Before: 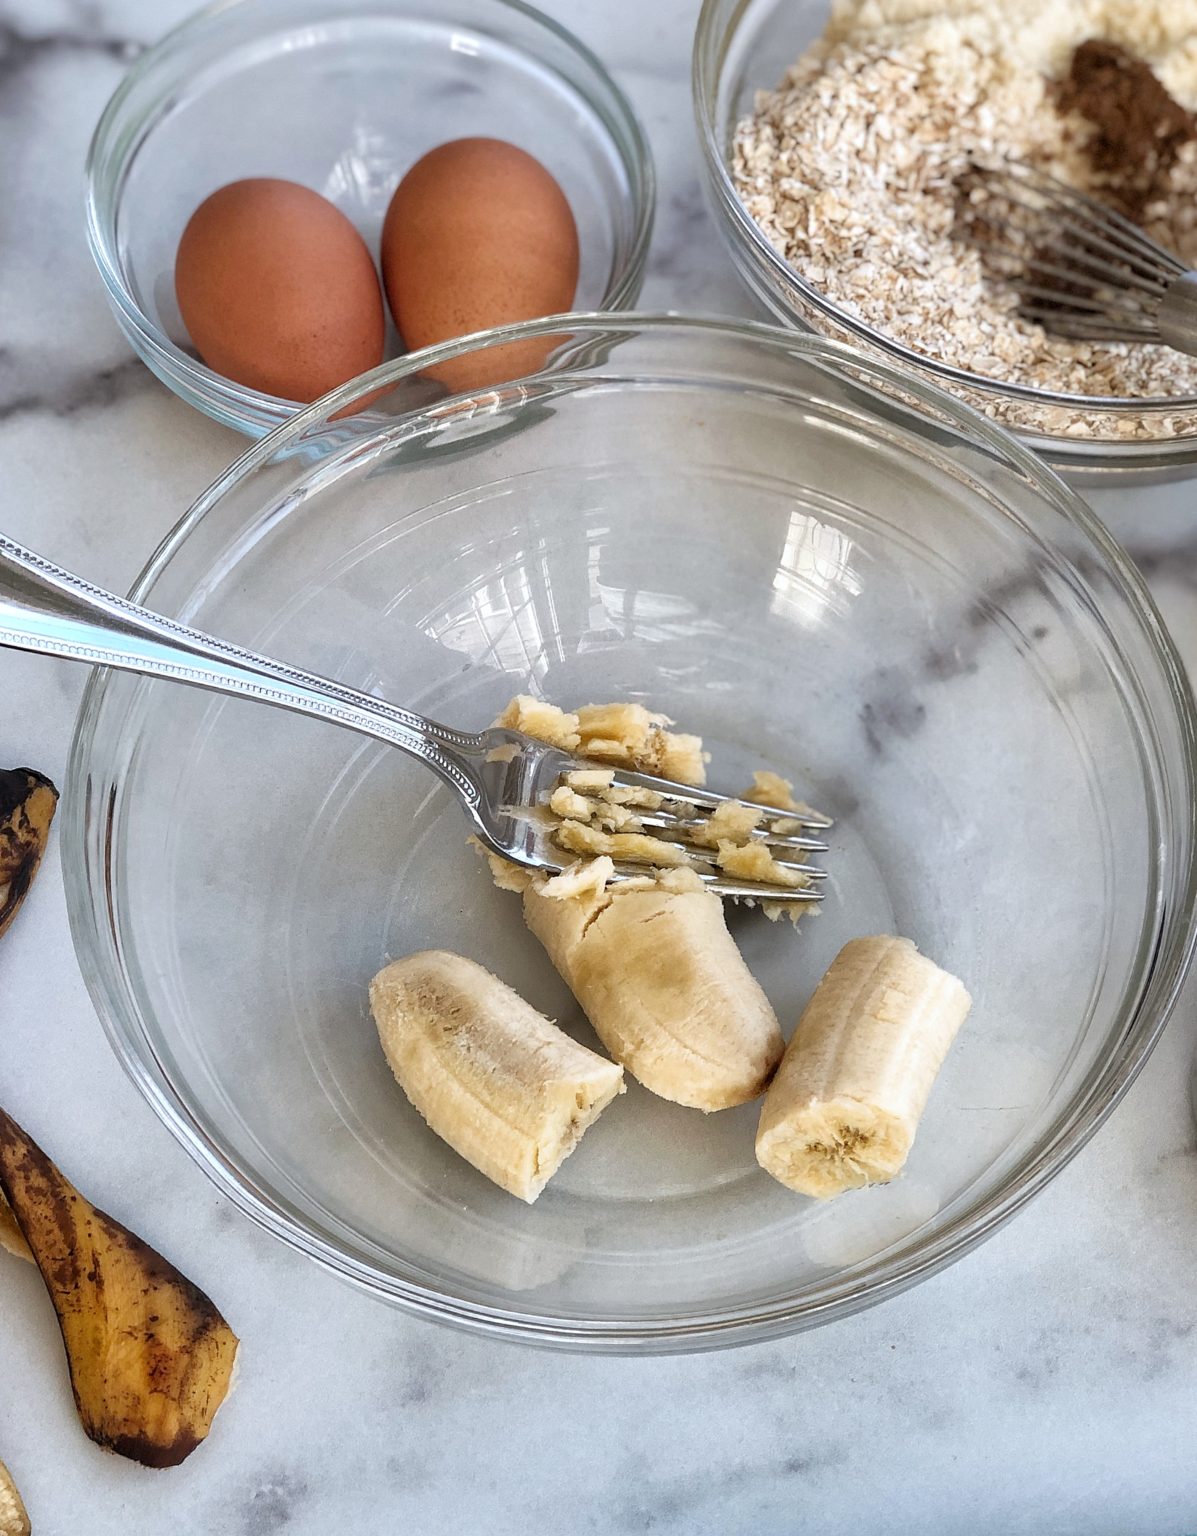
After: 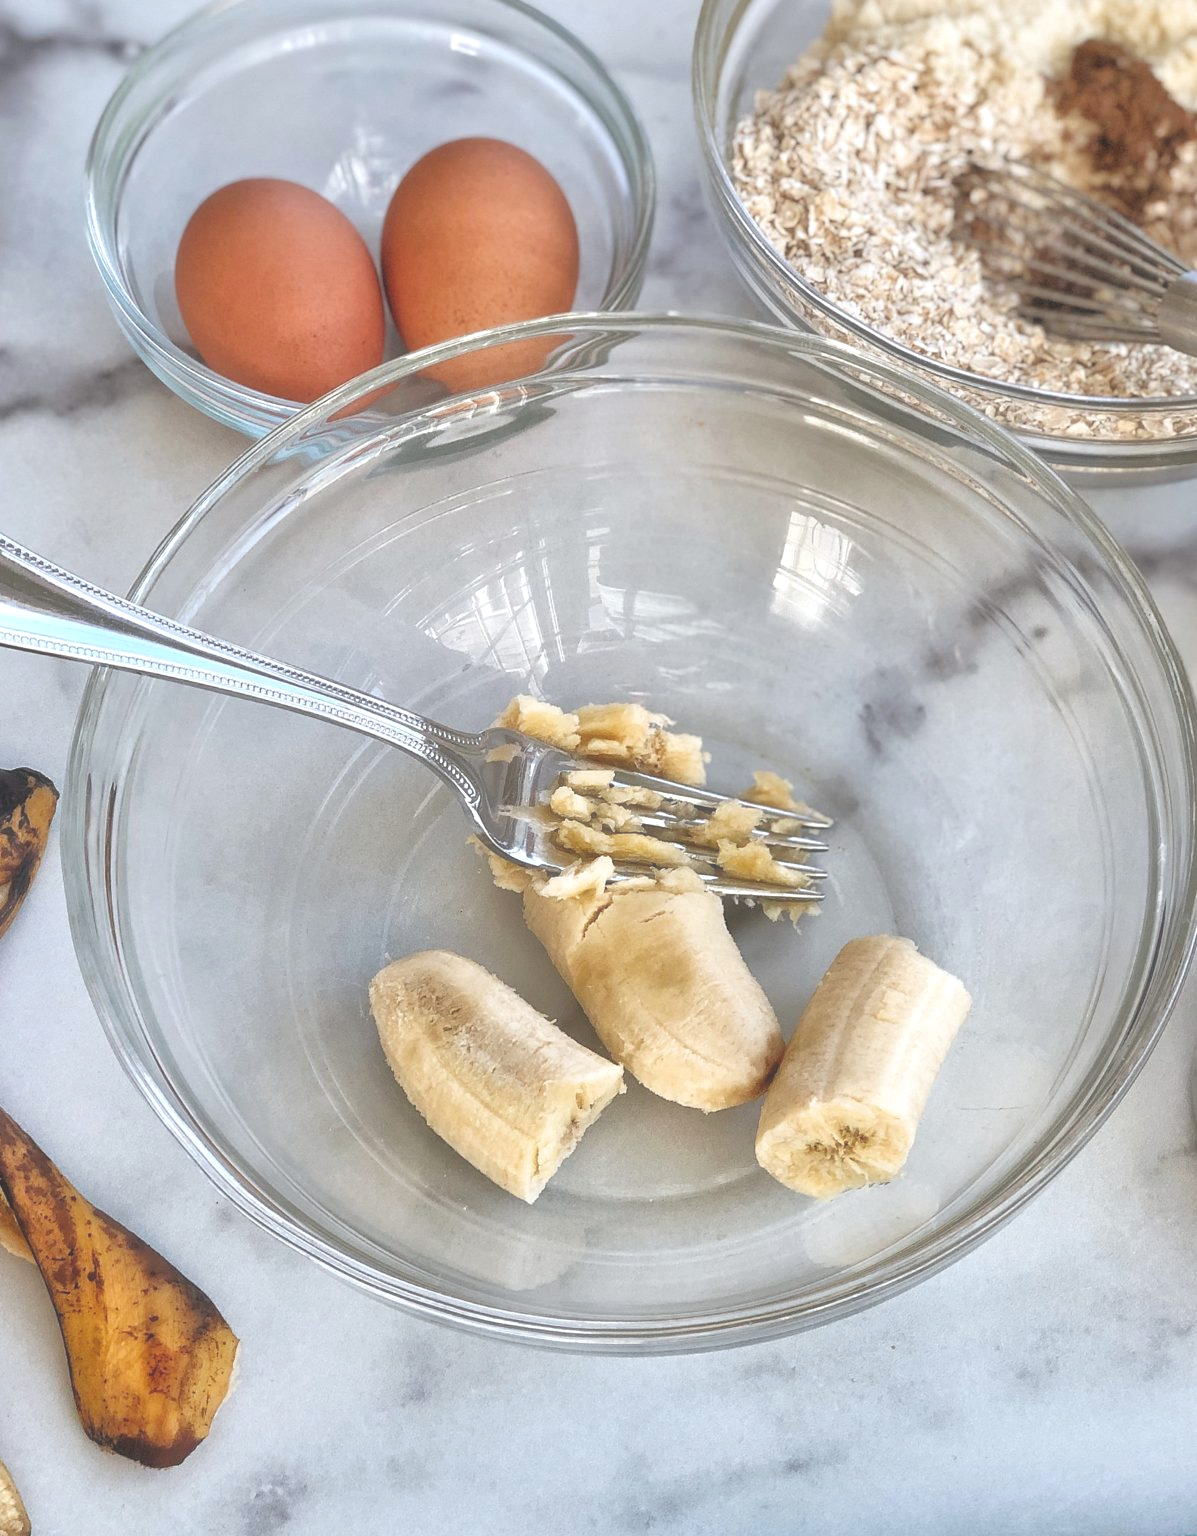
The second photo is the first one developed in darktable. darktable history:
haze removal: strength -0.1, adaptive false
exposure: black level correction -0.008, exposure 0.067 EV, compensate highlight preservation false
tone equalizer: -7 EV 0.15 EV, -6 EV 0.6 EV, -5 EV 1.15 EV, -4 EV 1.33 EV, -3 EV 1.15 EV, -2 EV 0.6 EV, -1 EV 0.15 EV, mask exposure compensation -0.5 EV
